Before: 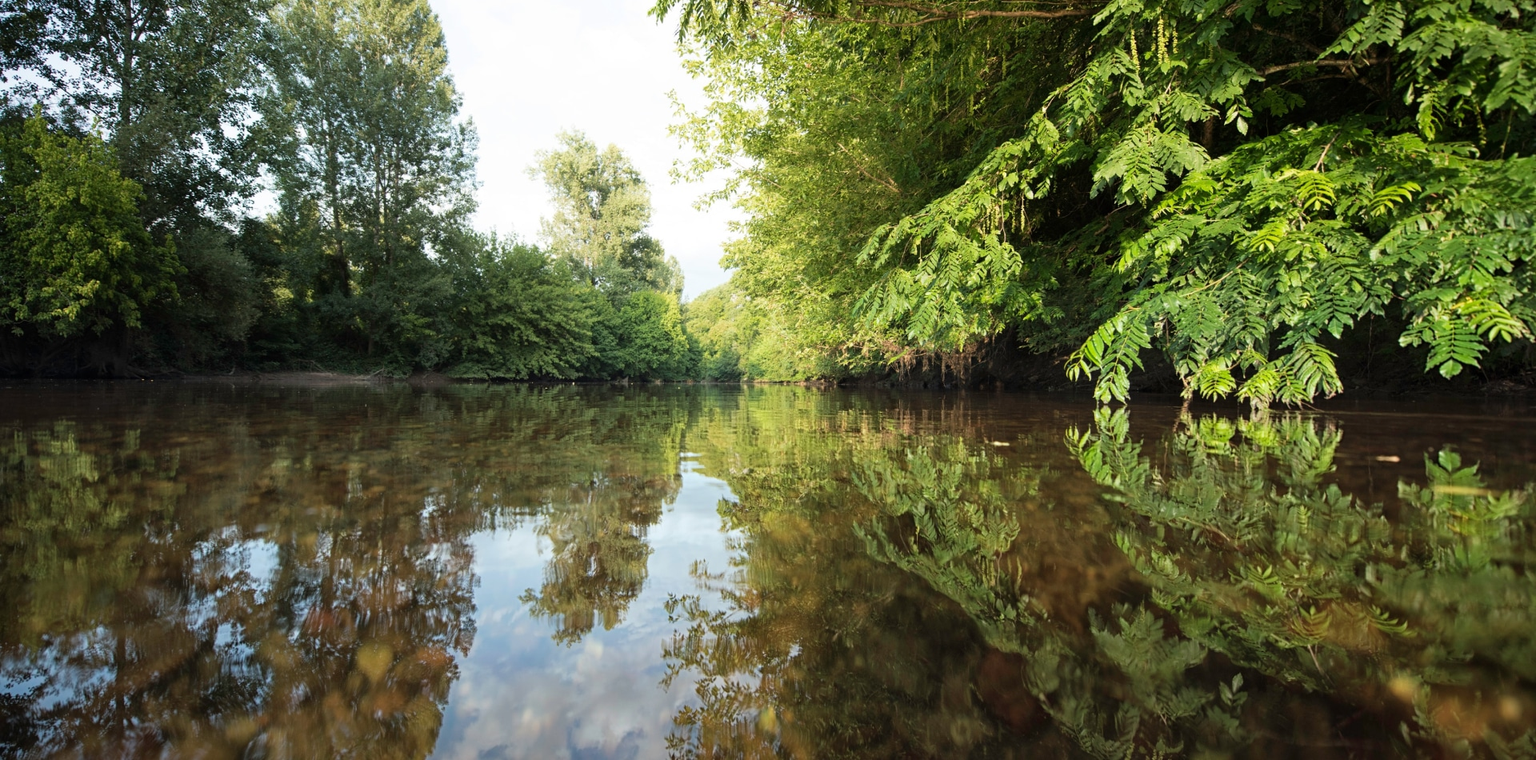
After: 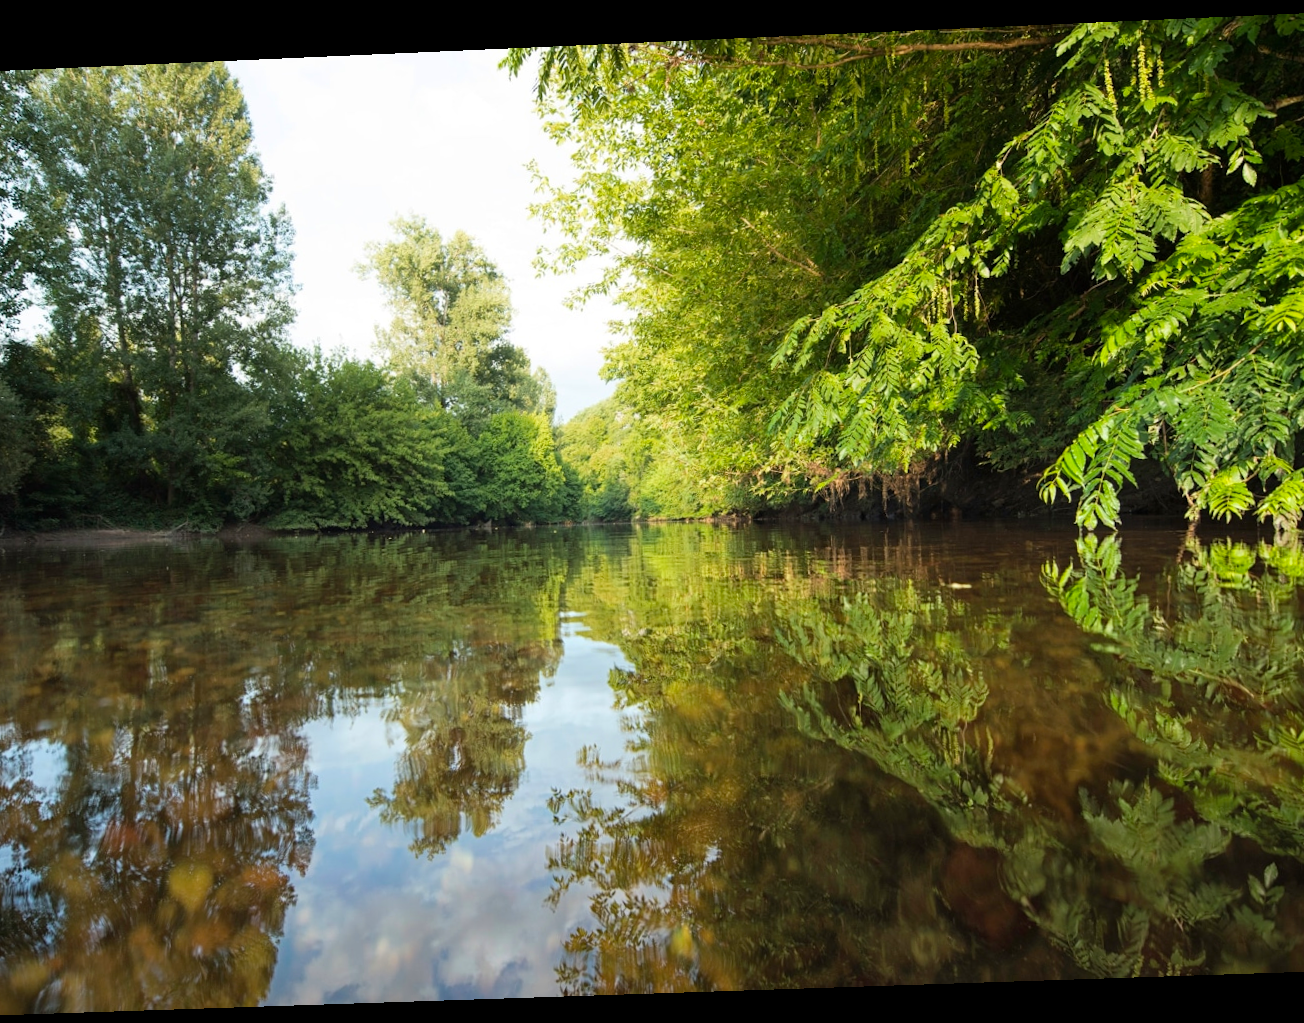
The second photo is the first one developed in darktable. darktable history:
color balance rgb: perceptual saturation grading › global saturation 10%, global vibrance 20%
crop and rotate: left 15.446%, right 17.836%
rotate and perspective: rotation -2.22°, lens shift (horizontal) -0.022, automatic cropping off
